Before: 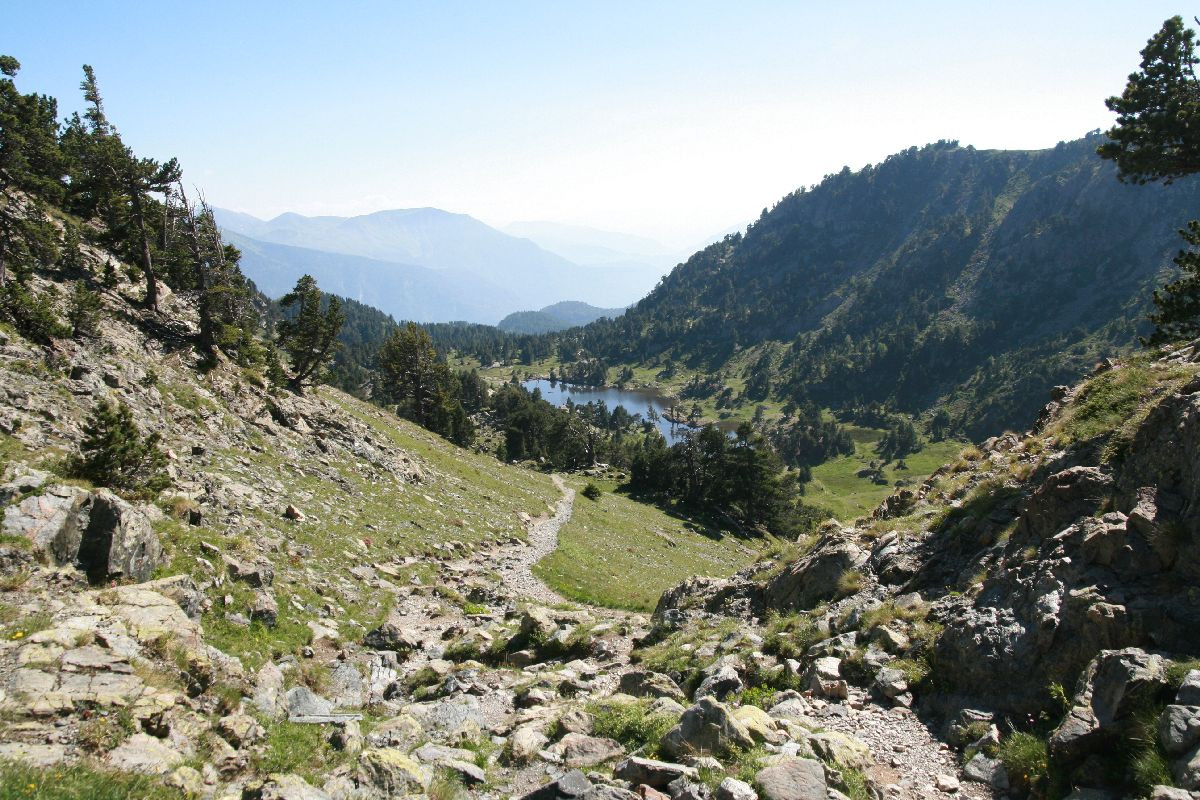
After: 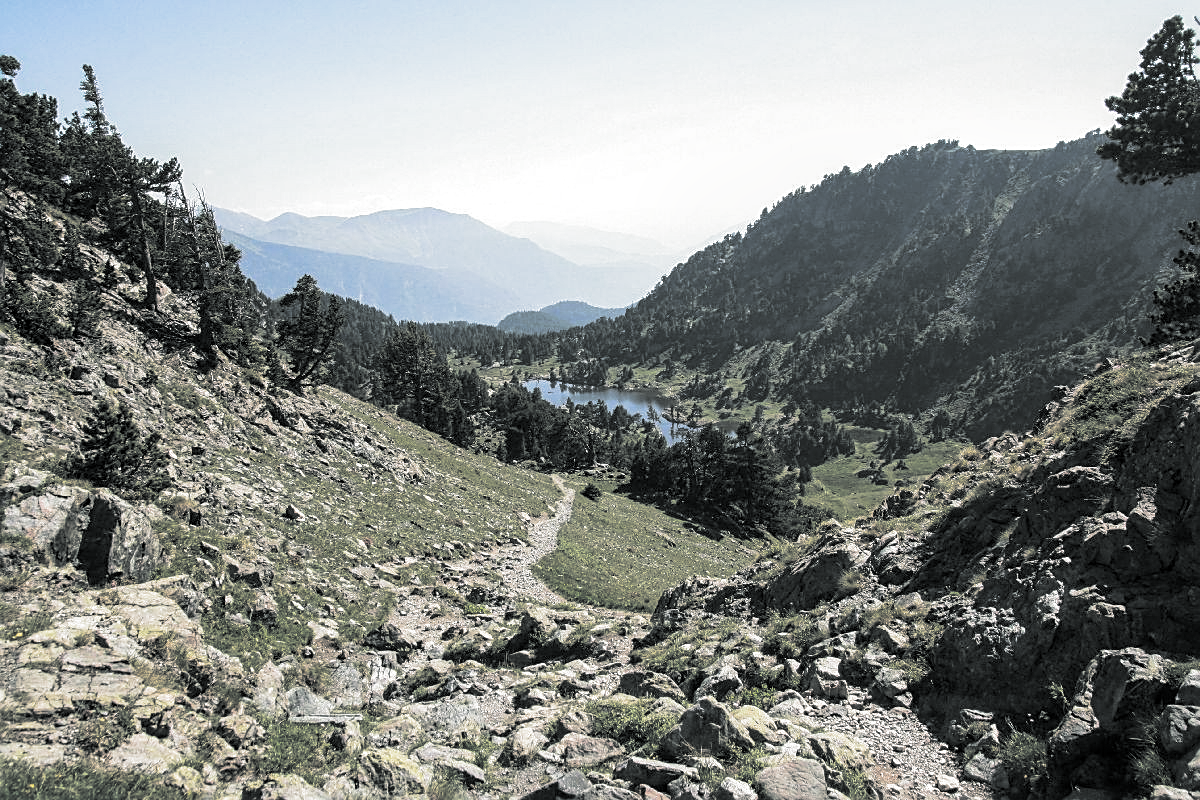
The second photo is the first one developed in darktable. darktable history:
local contrast: detail 130%
sharpen: on, module defaults
split-toning: shadows › hue 190.8°, shadows › saturation 0.05, highlights › hue 54°, highlights › saturation 0.05, compress 0%
